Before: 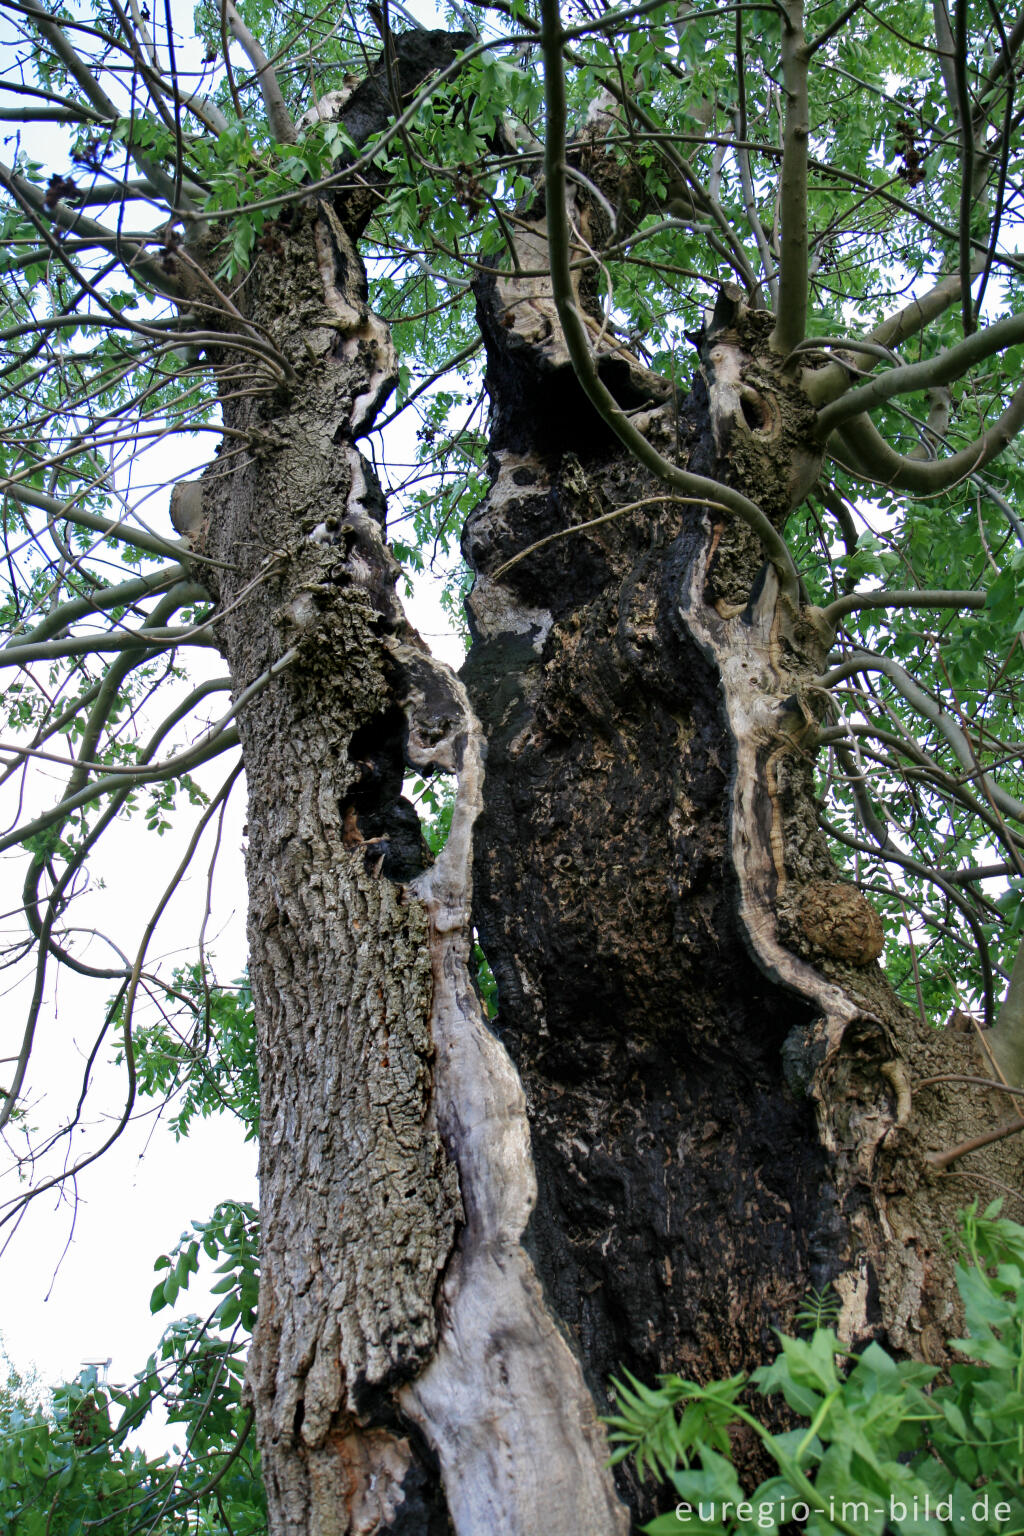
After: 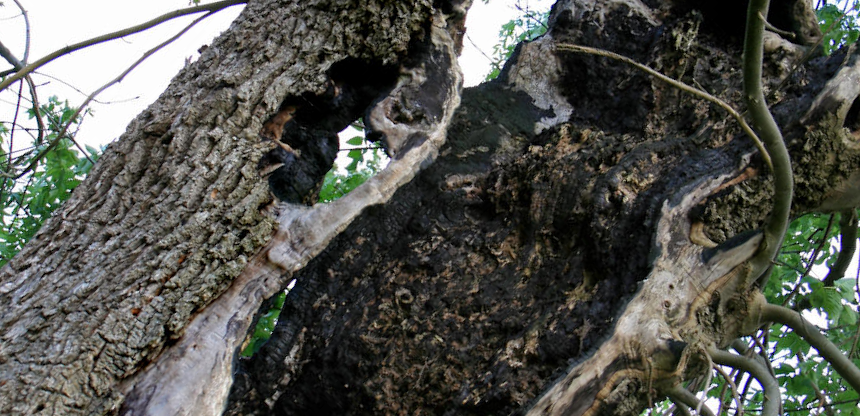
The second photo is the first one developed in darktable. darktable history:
crop and rotate: angle -45.24°, top 16.63%, right 0.999%, bottom 11.6%
